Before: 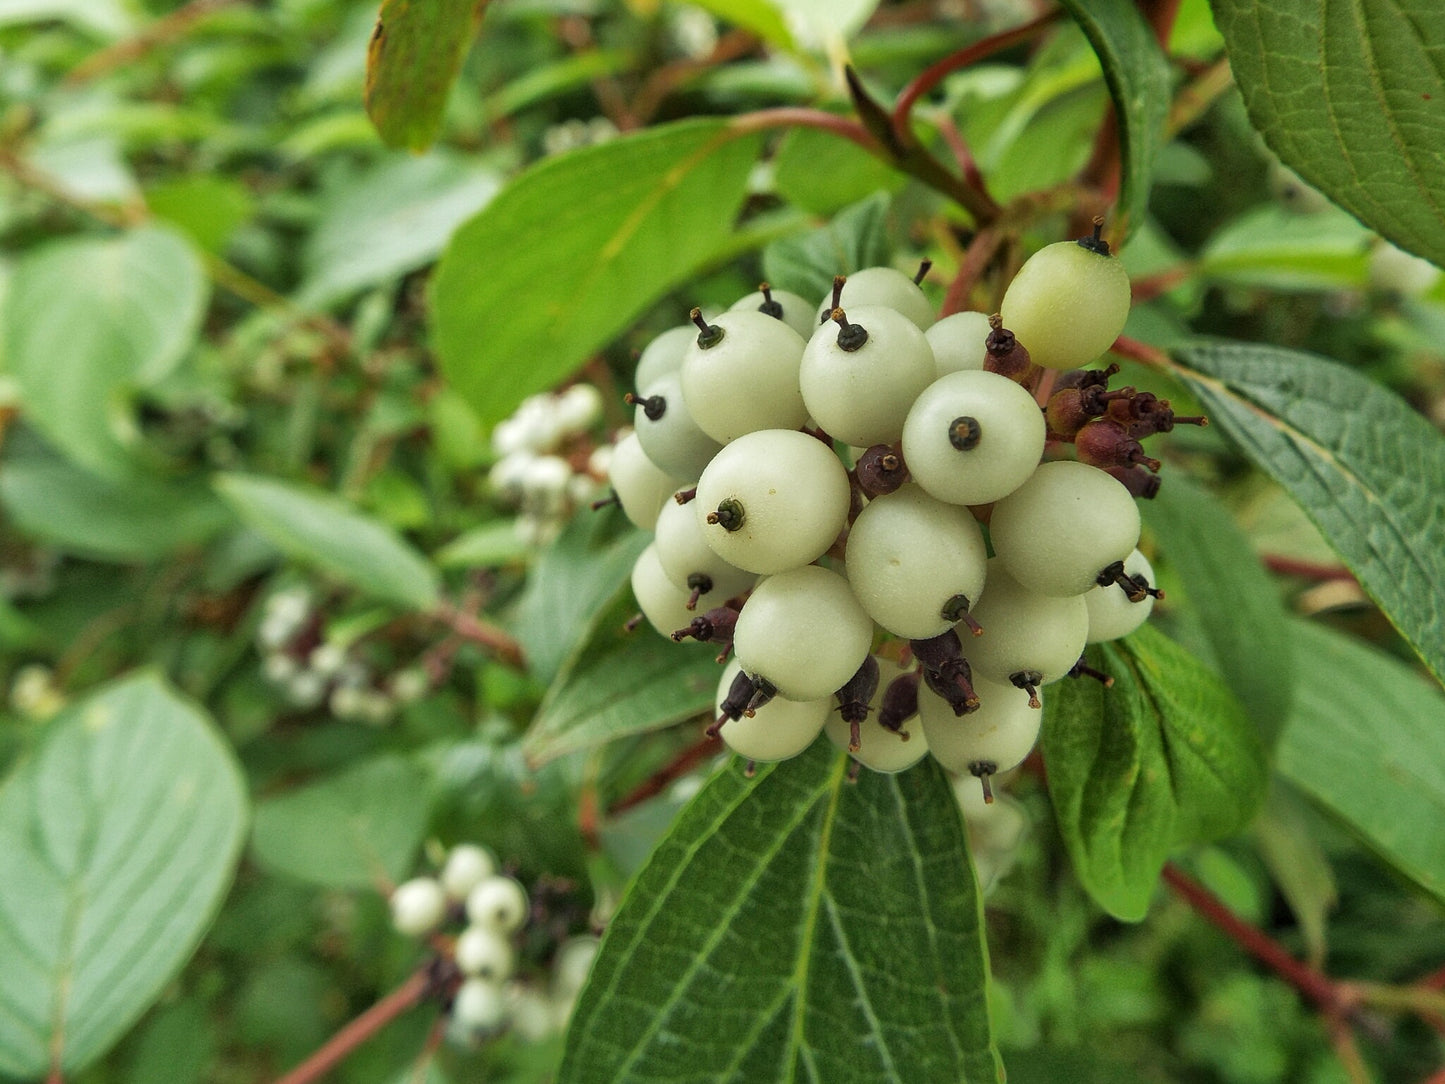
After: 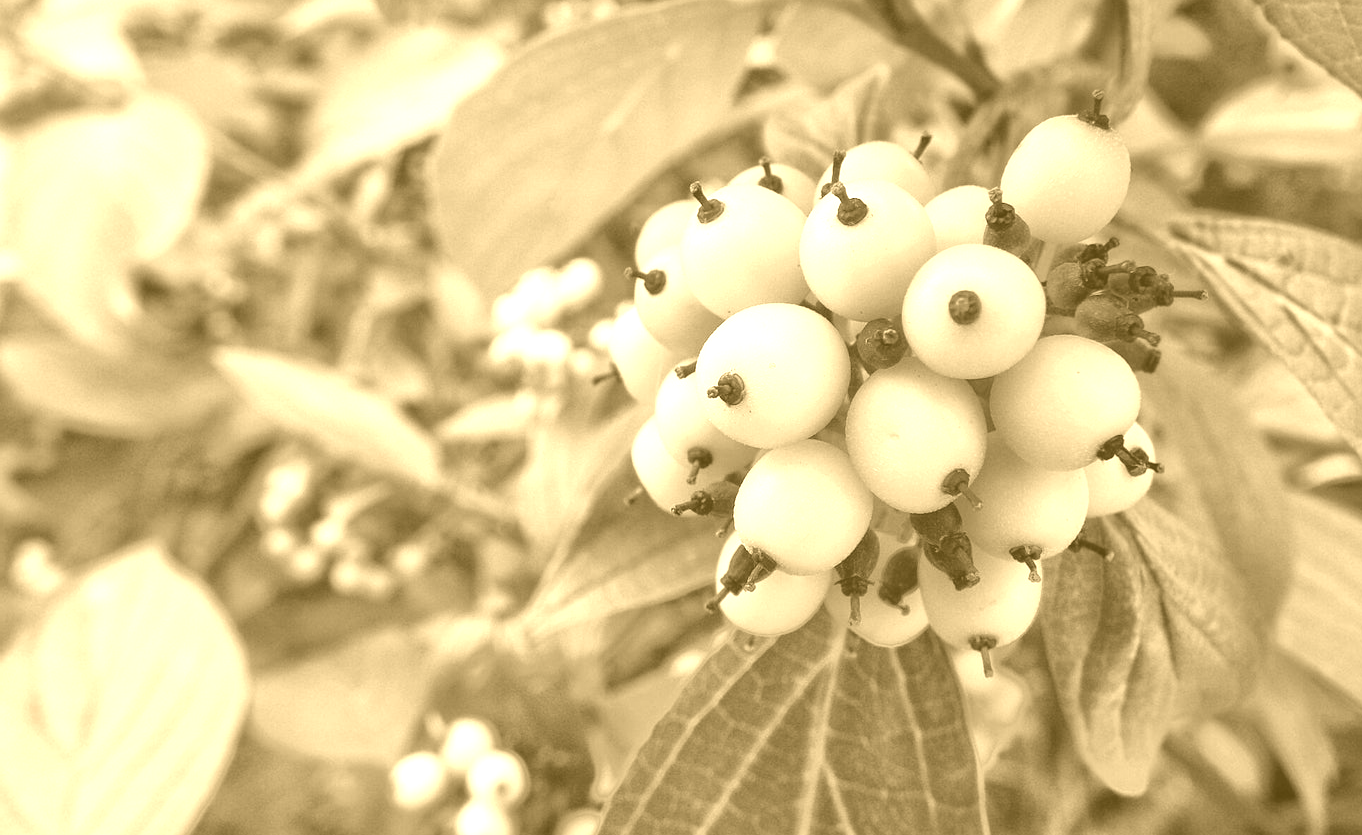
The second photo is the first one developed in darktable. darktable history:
crop and rotate: angle 0.03°, top 11.643%, right 5.651%, bottom 11.189%
tone equalizer: on, module defaults
colorize: hue 36°, source mix 100%
